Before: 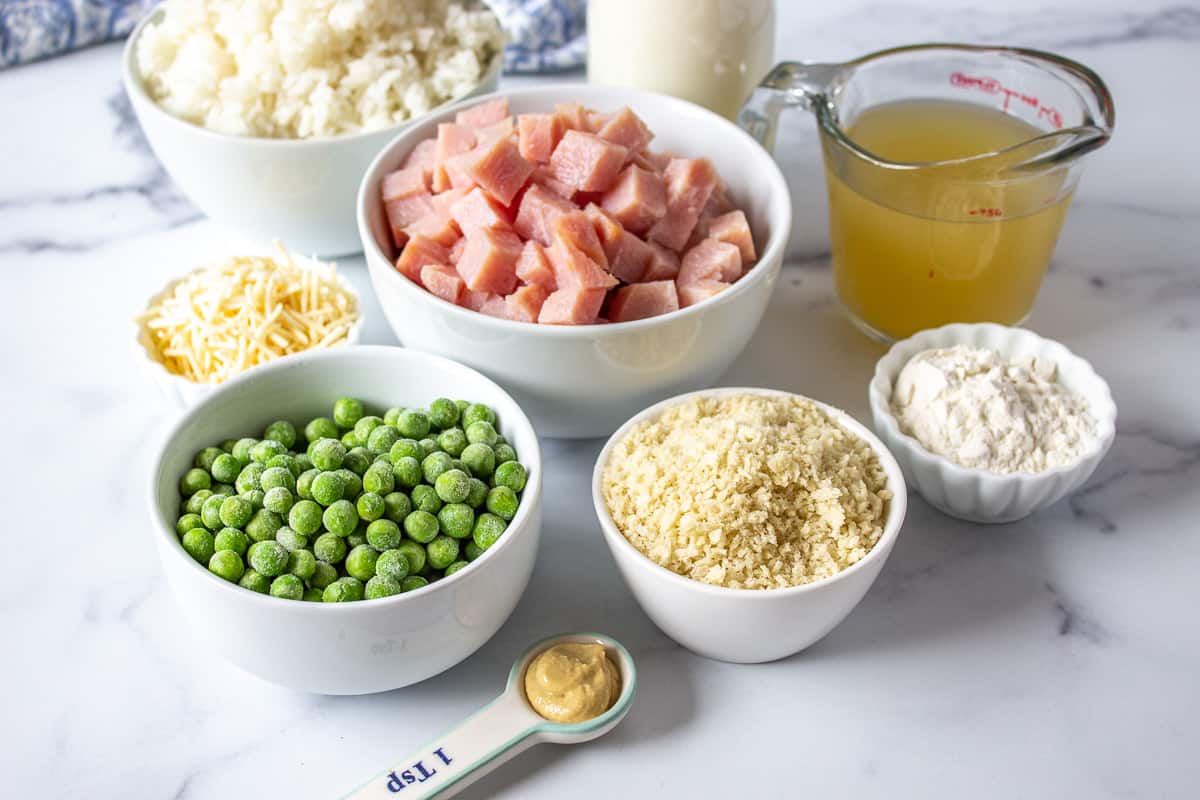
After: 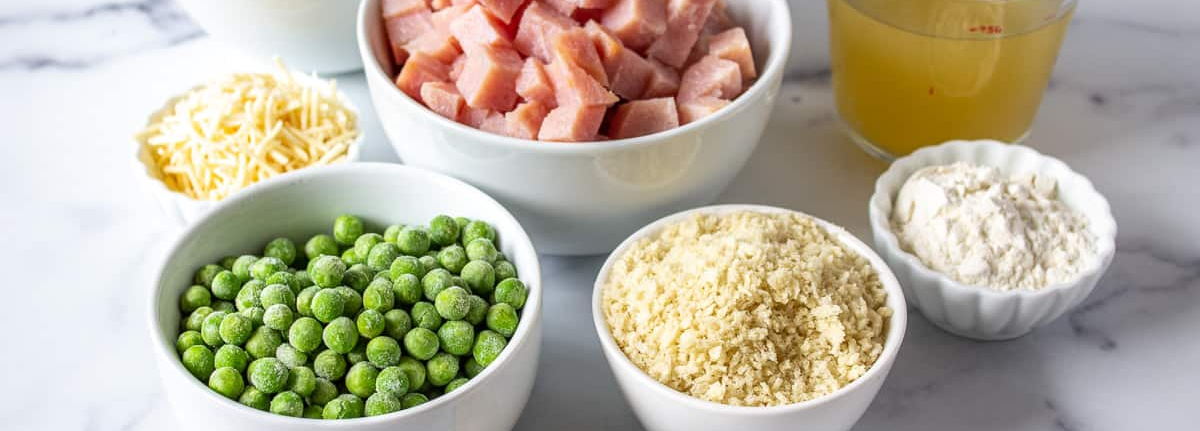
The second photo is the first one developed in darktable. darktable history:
crop and rotate: top 22.913%, bottom 23.163%
